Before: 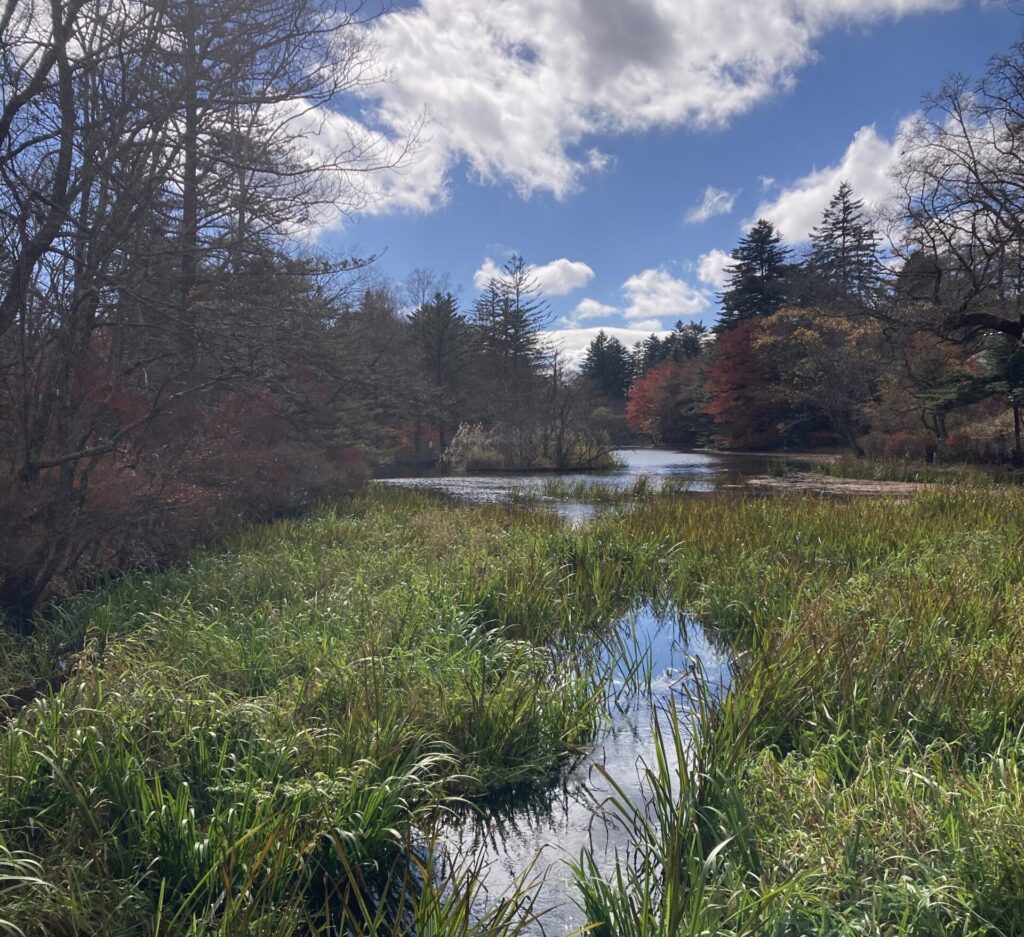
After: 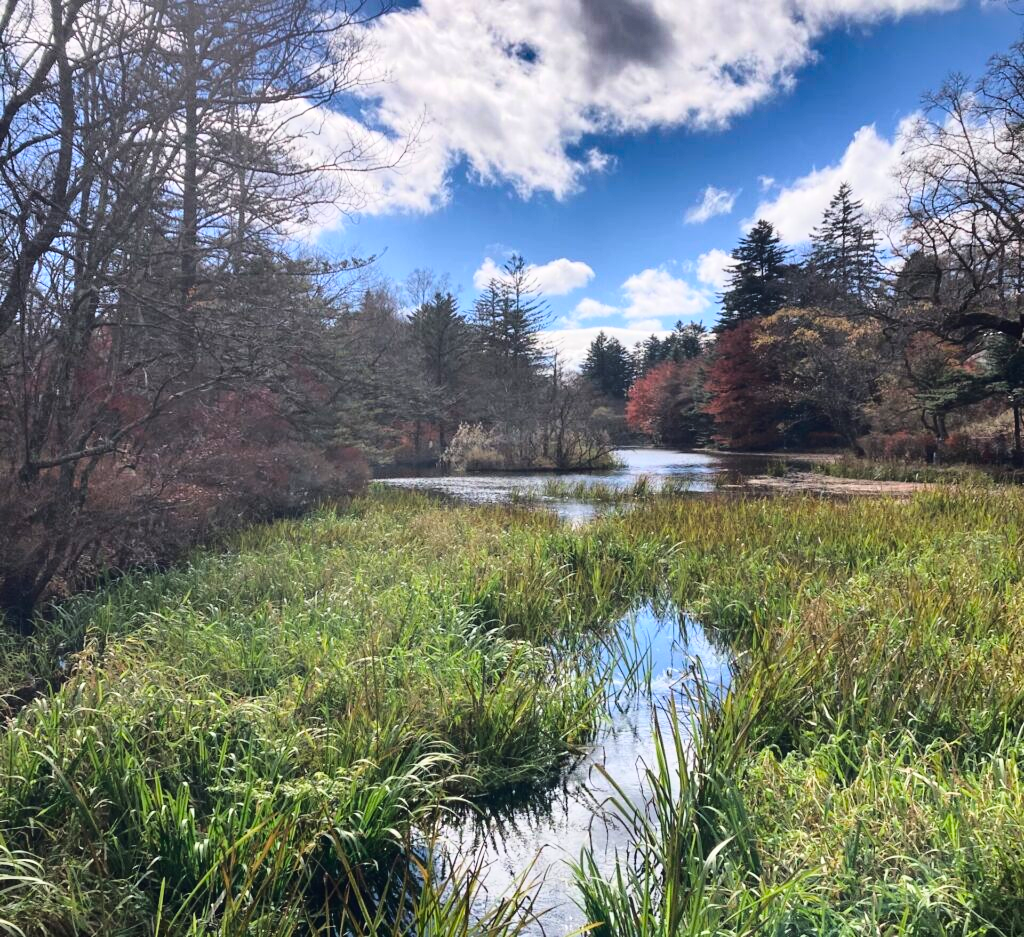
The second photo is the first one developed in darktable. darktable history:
base curve: curves: ch0 [(0, 0) (0.028, 0.03) (0.121, 0.232) (0.46, 0.748) (0.859, 0.968) (1, 1)]
shadows and highlights: radius 108.52, shadows 40.68, highlights -72.88, low approximation 0.01, soften with gaussian
